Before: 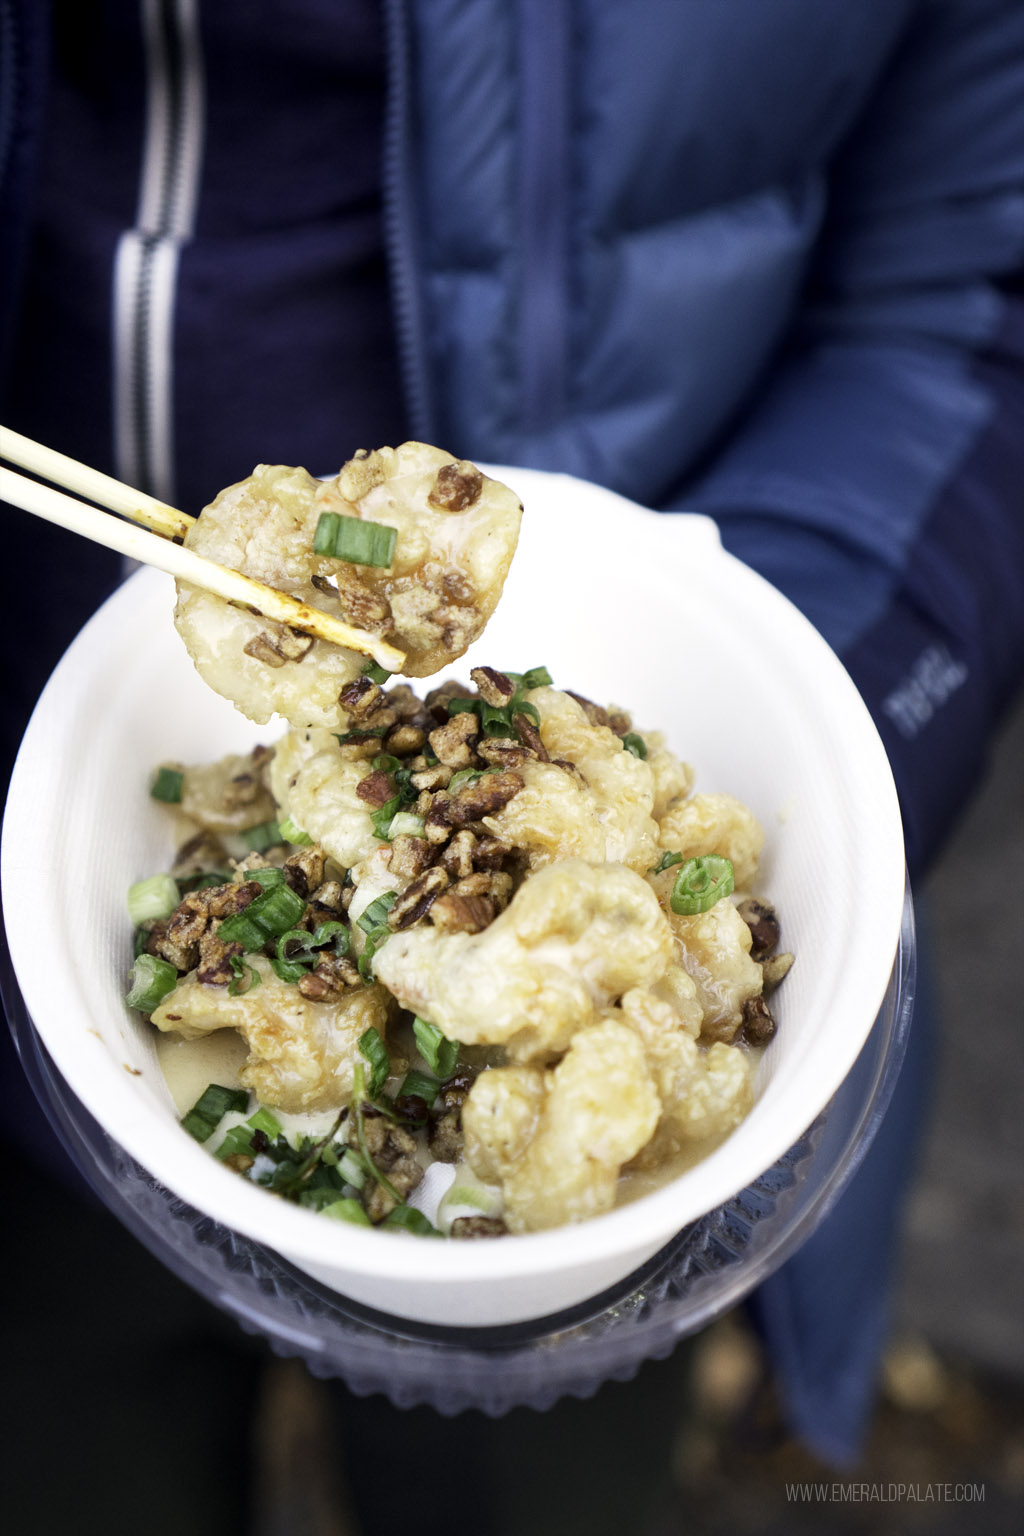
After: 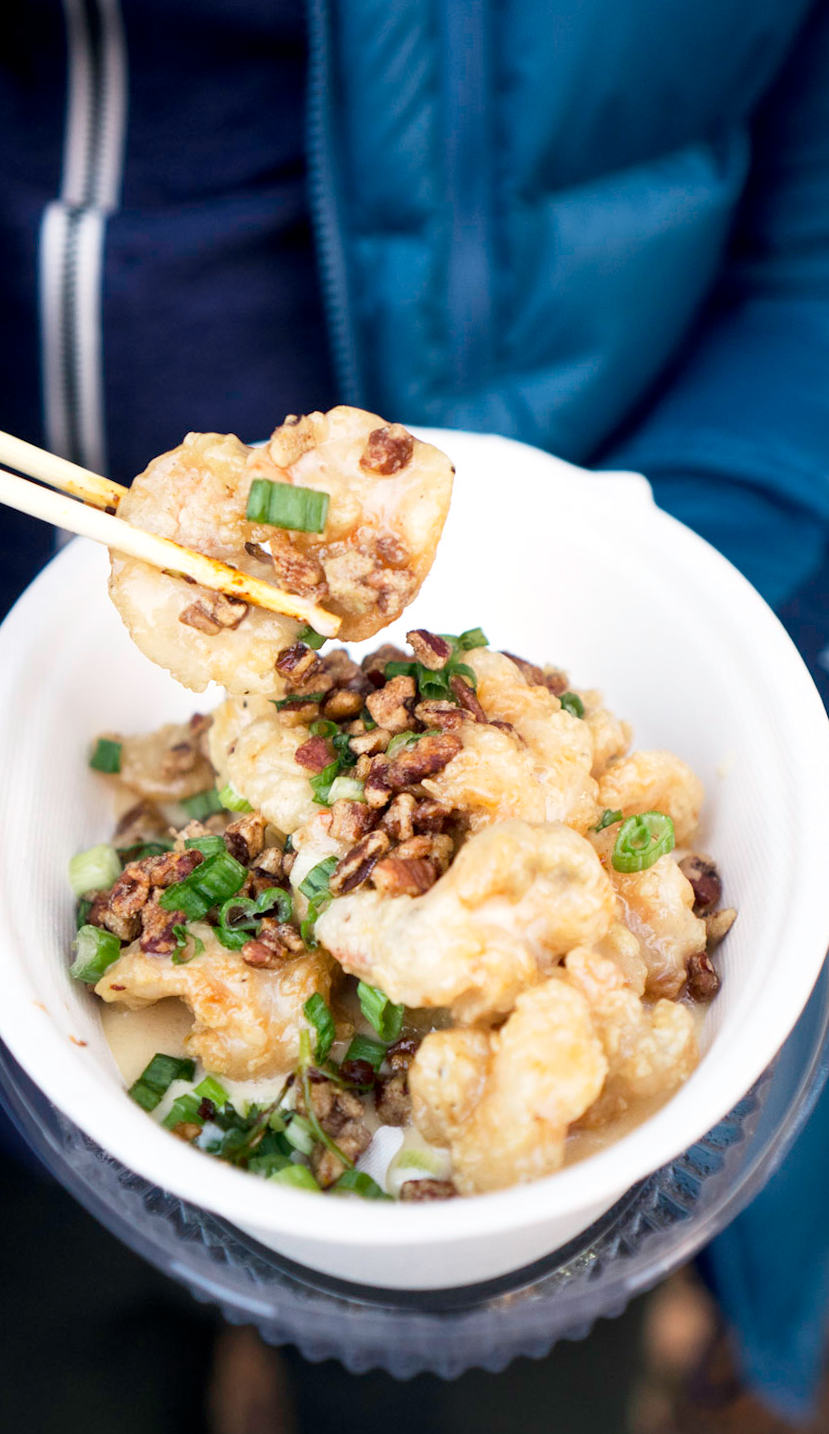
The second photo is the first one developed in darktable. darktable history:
crop and rotate: angle 1.41°, left 4.545%, top 0.787%, right 11.49%, bottom 2.413%
